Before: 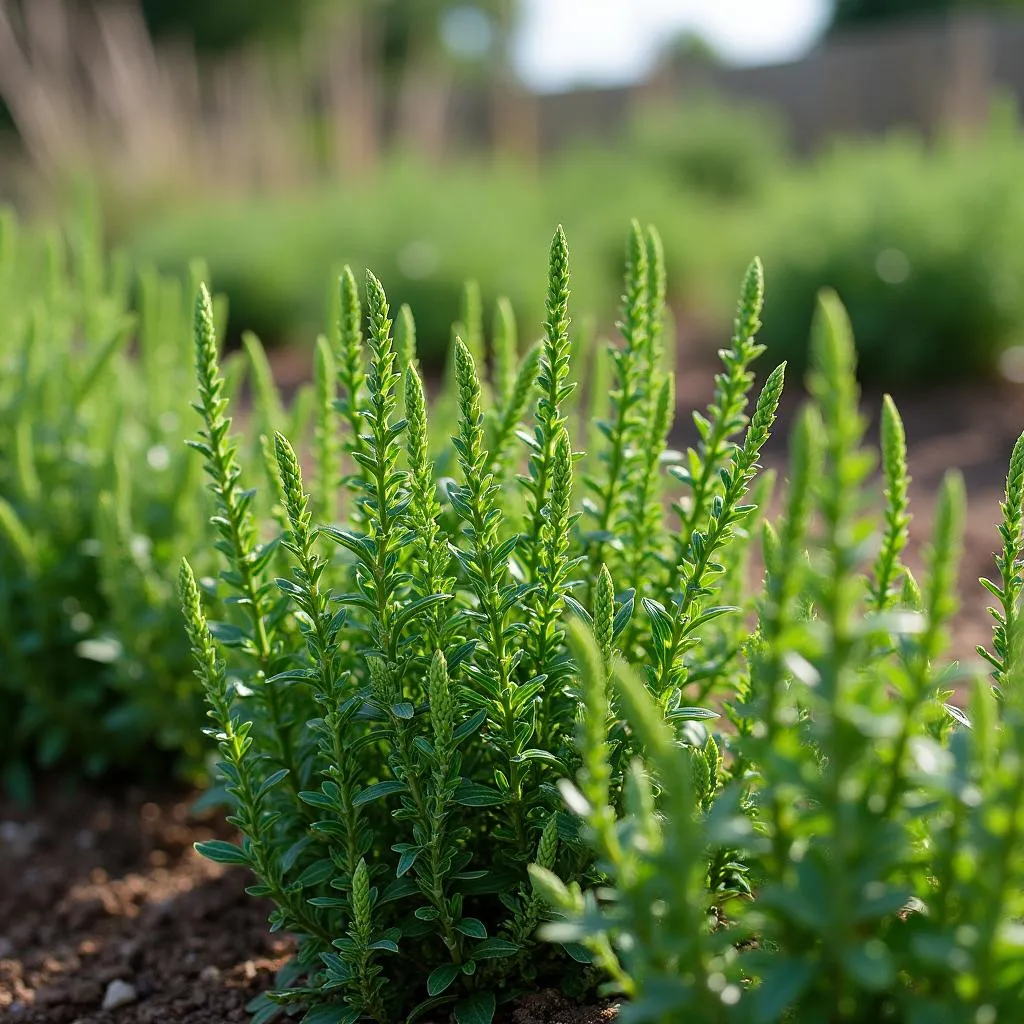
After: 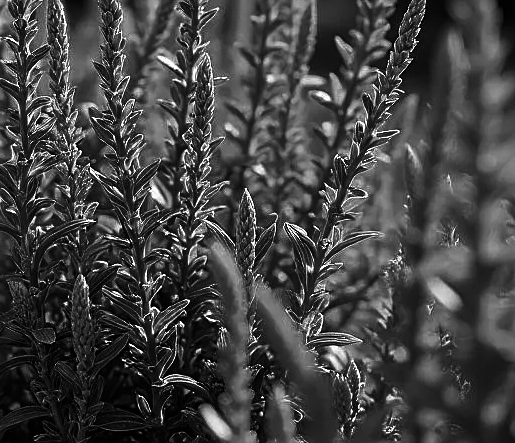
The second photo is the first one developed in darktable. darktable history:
contrast brightness saturation: contrast -0.03, brightness -0.59, saturation -1
crop: left 35.03%, top 36.625%, right 14.663%, bottom 20.057%
sharpen: radius 2.167, amount 0.381, threshold 0
